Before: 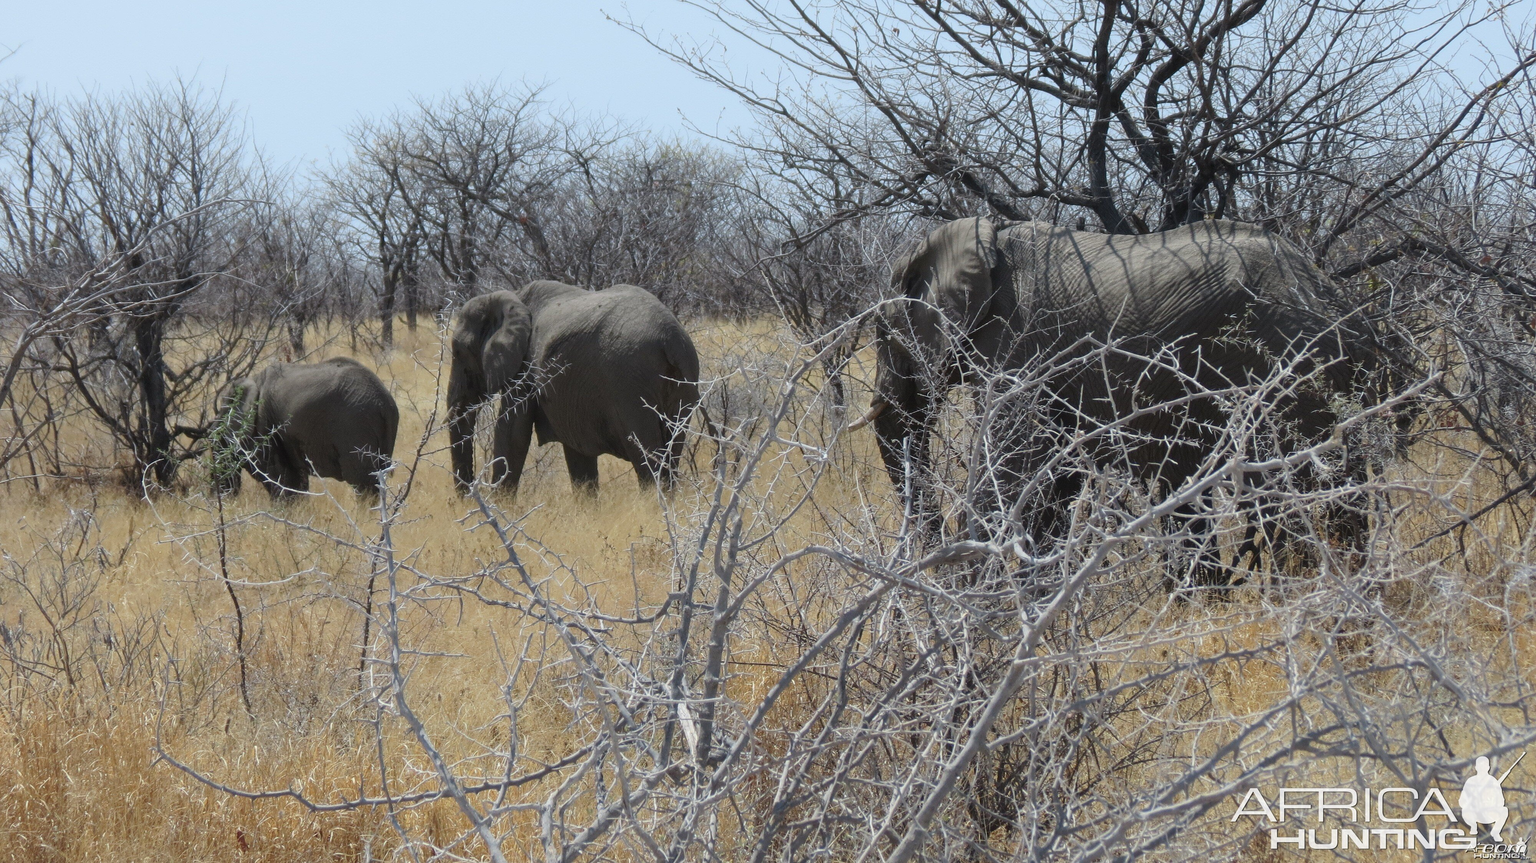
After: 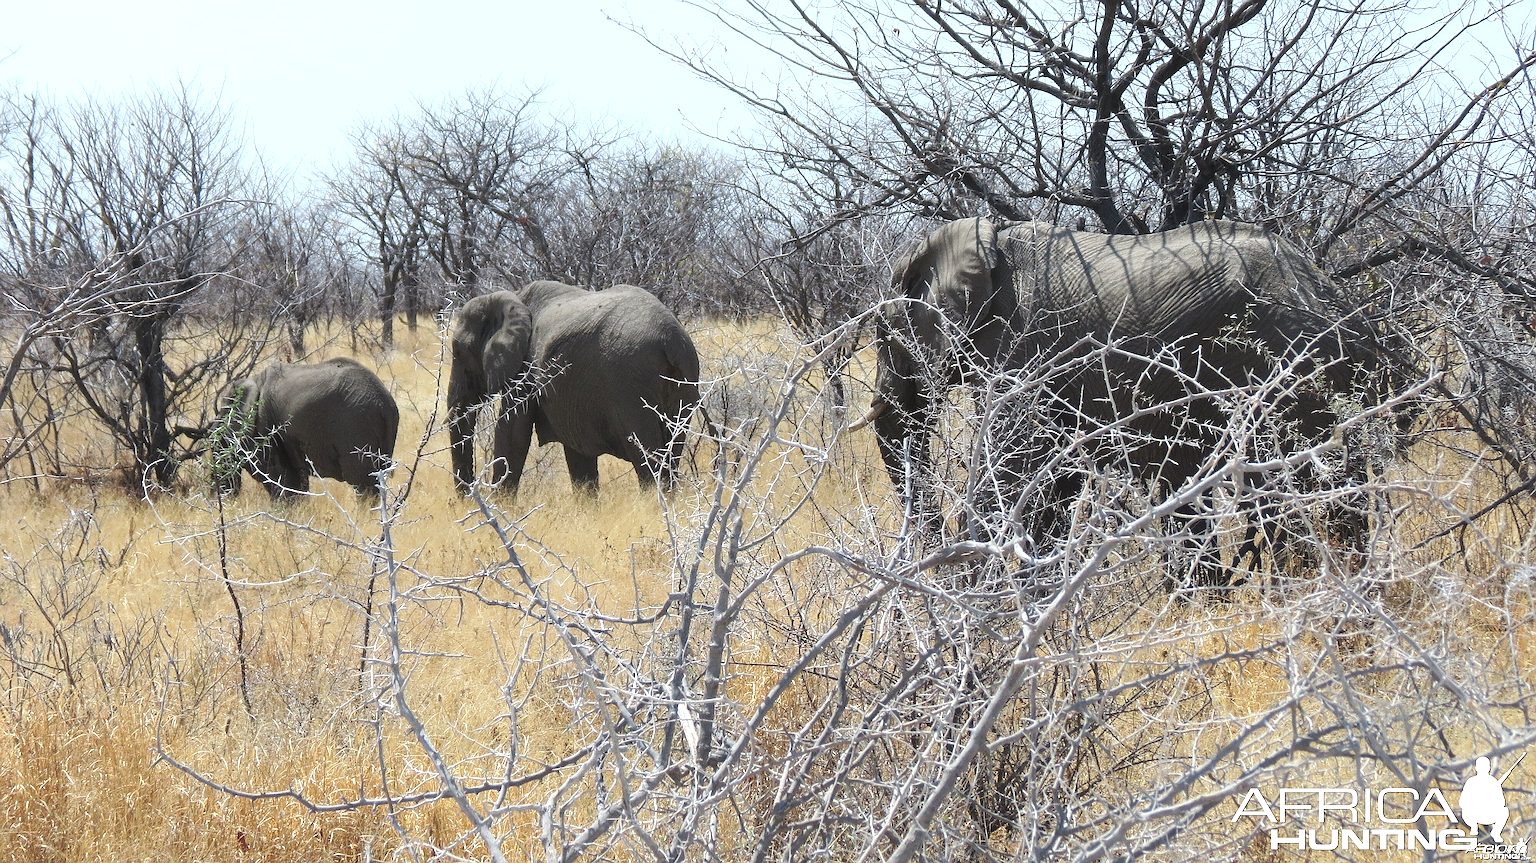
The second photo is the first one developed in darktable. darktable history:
exposure: exposure 0.661 EV, compensate highlight preservation false
tone curve: curves: ch0 [(0, 0) (0.003, 0.014) (0.011, 0.019) (0.025, 0.028) (0.044, 0.044) (0.069, 0.069) (0.1, 0.1) (0.136, 0.131) (0.177, 0.168) (0.224, 0.206) (0.277, 0.255) (0.335, 0.309) (0.399, 0.374) (0.468, 0.452) (0.543, 0.535) (0.623, 0.623) (0.709, 0.72) (0.801, 0.815) (0.898, 0.898) (1, 1)], preserve colors none
sharpen: radius 1.4, amount 1.25, threshold 0.7
